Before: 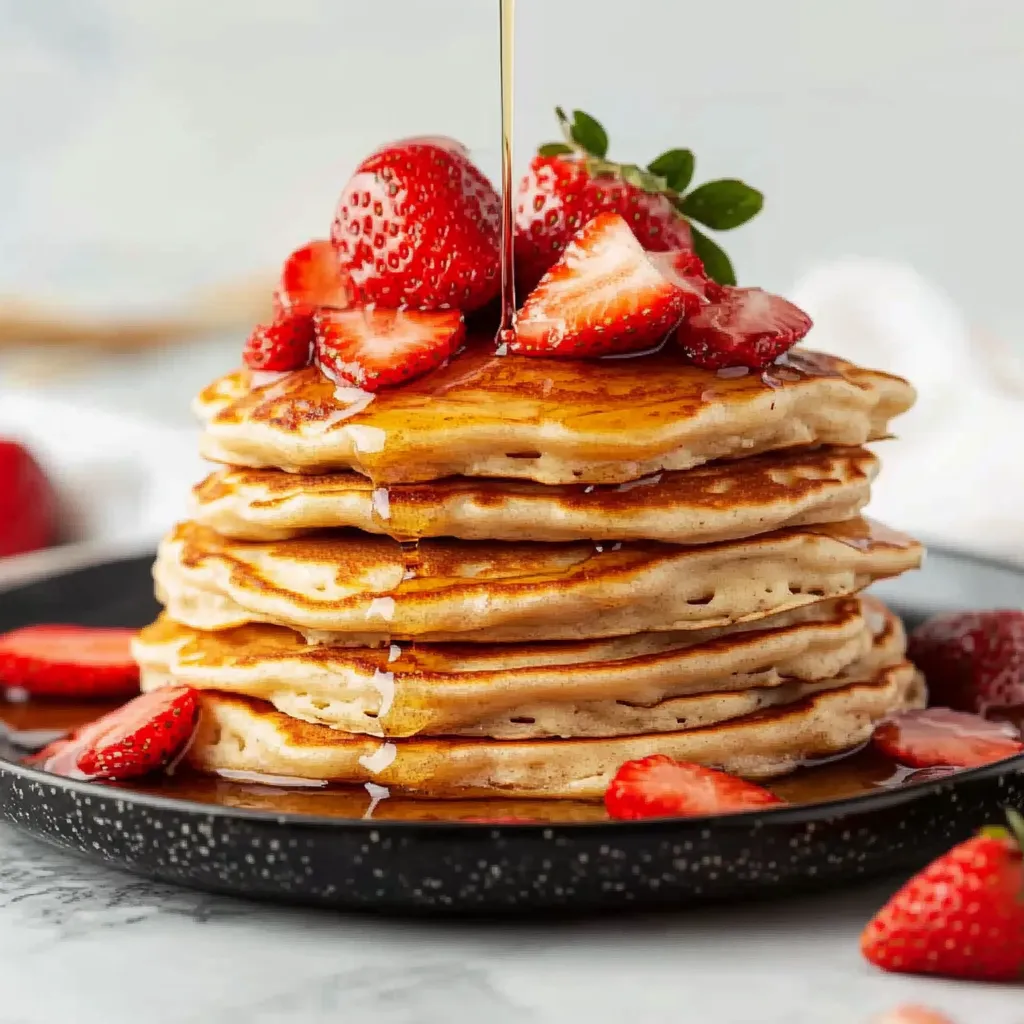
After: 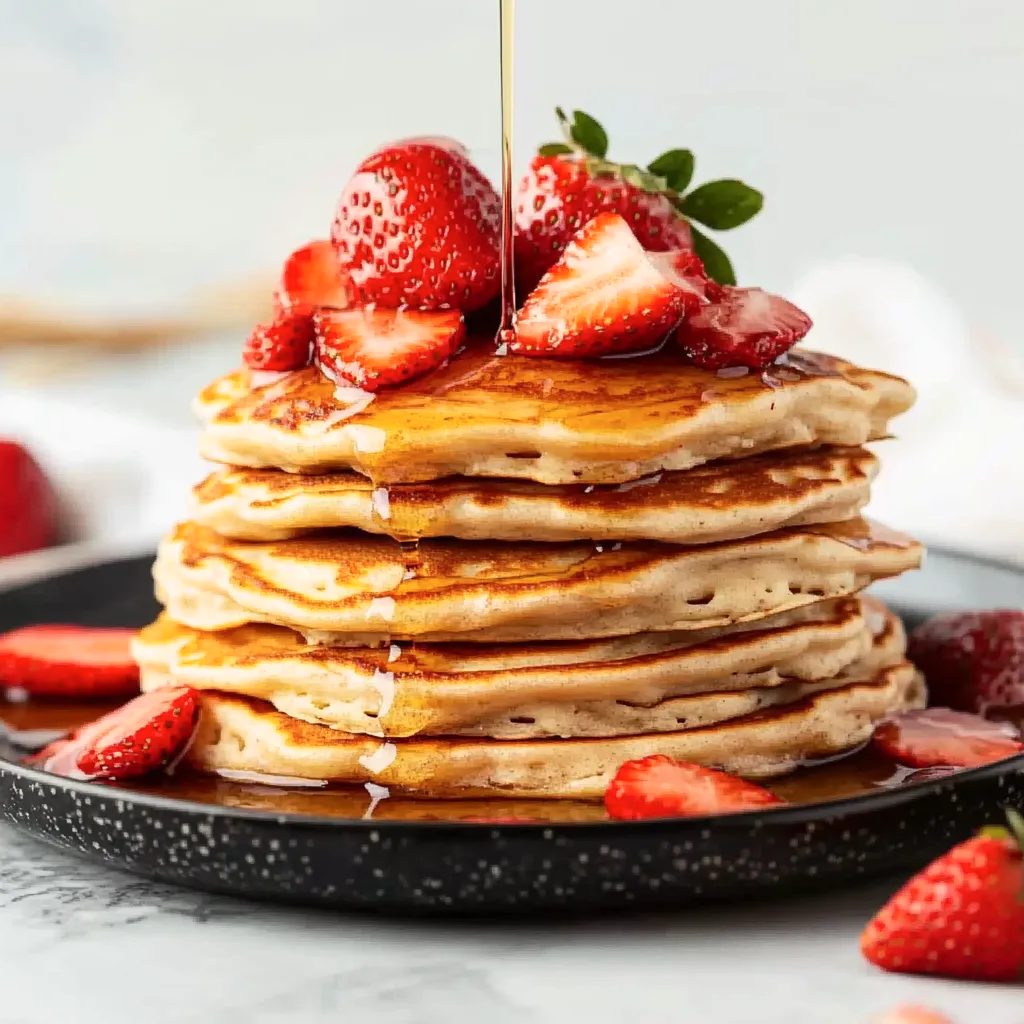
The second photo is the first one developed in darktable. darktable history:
tone equalizer: on, module defaults
contrast brightness saturation: contrast 0.149, brightness 0.054
